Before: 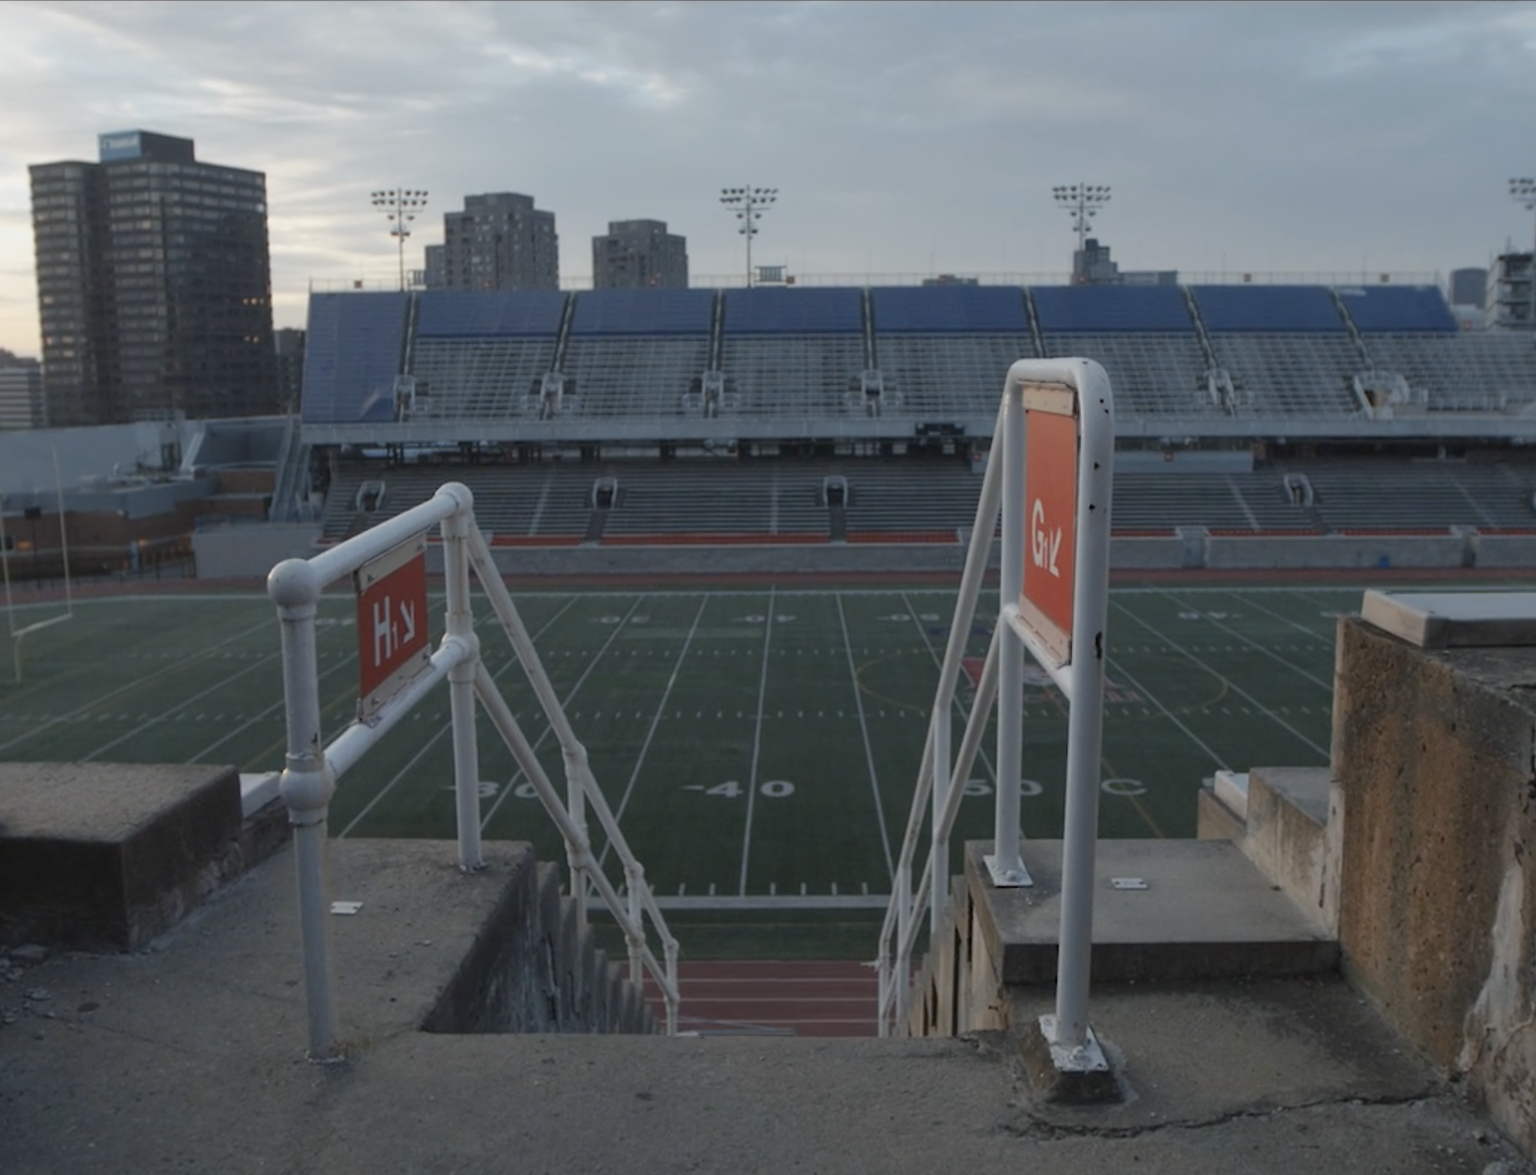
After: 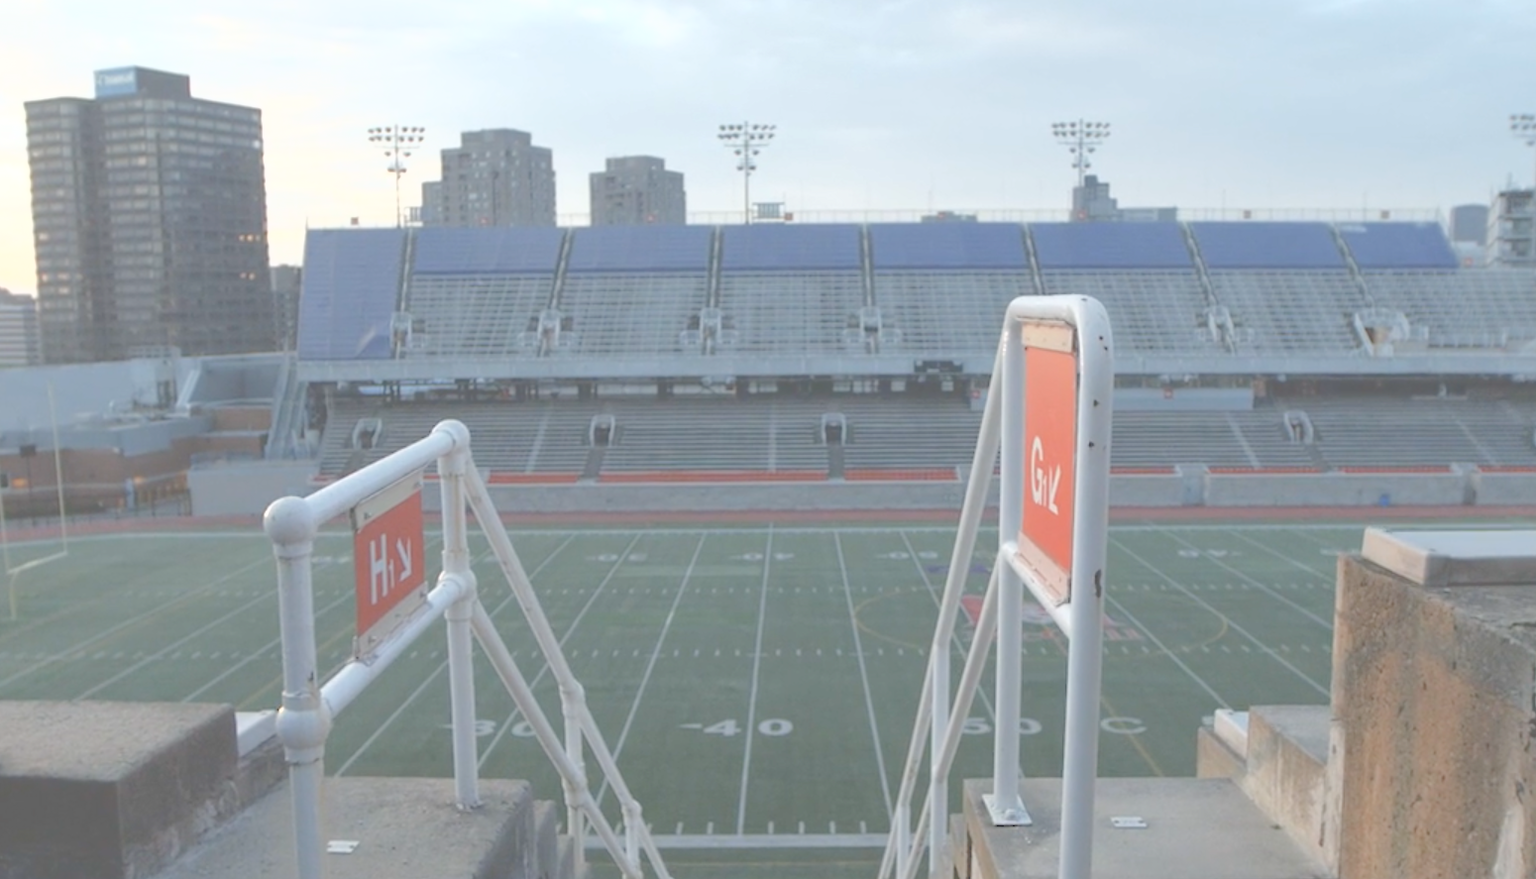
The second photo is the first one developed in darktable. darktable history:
tone curve: curves: ch0 [(0, 0) (0.003, 0.326) (0.011, 0.332) (0.025, 0.352) (0.044, 0.378) (0.069, 0.4) (0.1, 0.416) (0.136, 0.432) (0.177, 0.468) (0.224, 0.509) (0.277, 0.554) (0.335, 0.6) (0.399, 0.642) (0.468, 0.693) (0.543, 0.753) (0.623, 0.818) (0.709, 0.897) (0.801, 0.974) (0.898, 0.991) (1, 1)], color space Lab, independent channels, preserve colors none
crop: left 0.331%, top 5.471%, bottom 19.85%
exposure: exposure 0.221 EV, compensate highlight preservation false
